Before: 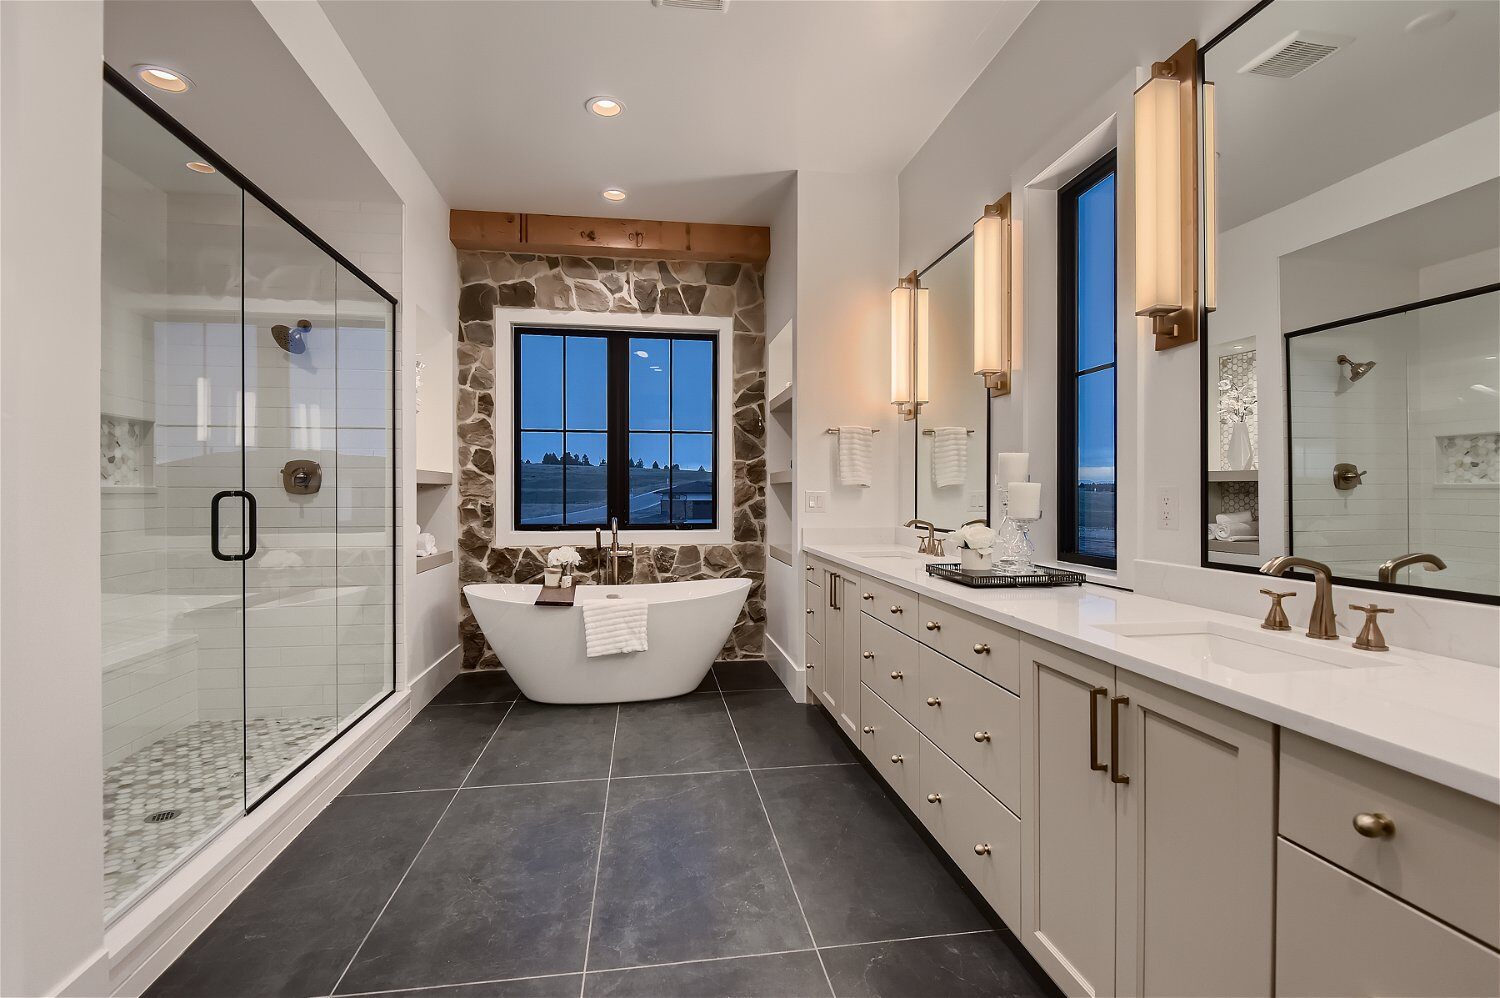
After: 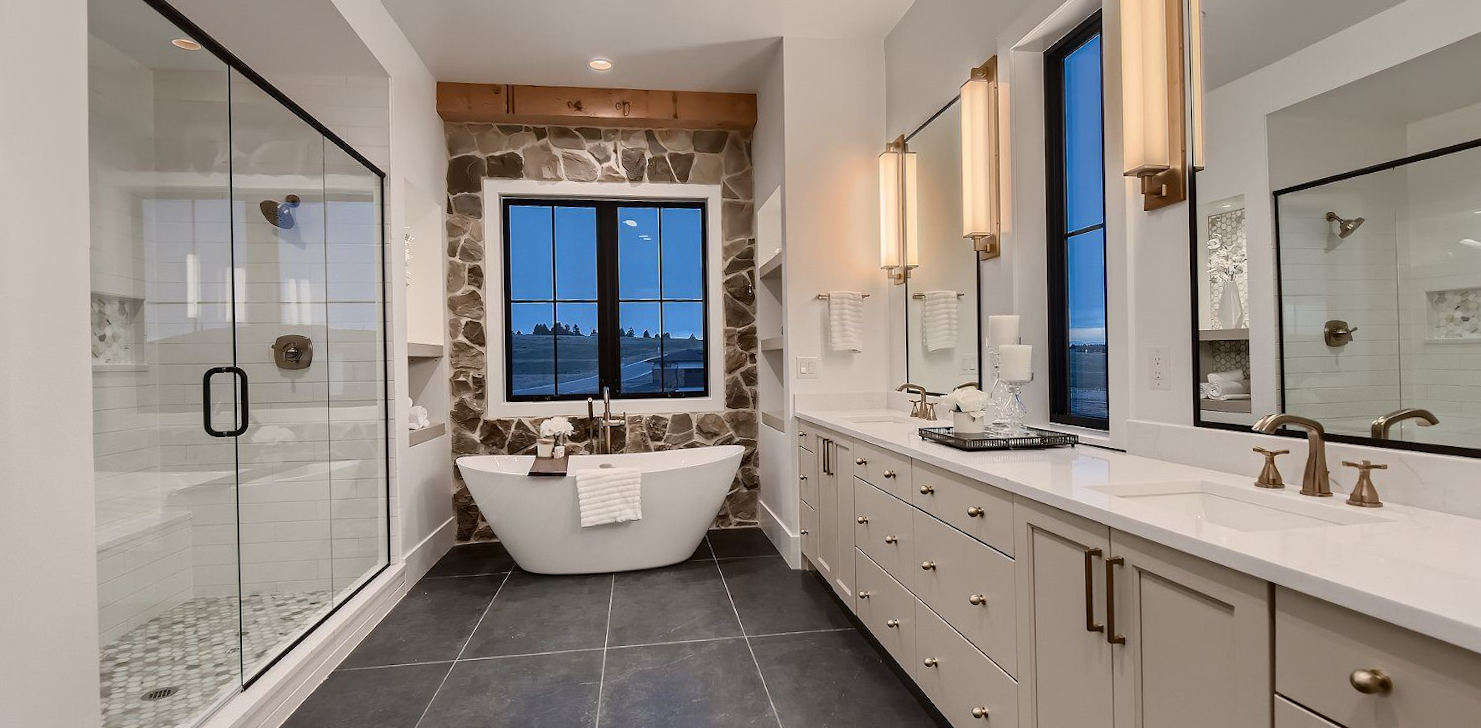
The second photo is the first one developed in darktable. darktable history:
crop and rotate: top 12.5%, bottom 12.5%
rotate and perspective: rotation -1°, crop left 0.011, crop right 0.989, crop top 0.025, crop bottom 0.975
